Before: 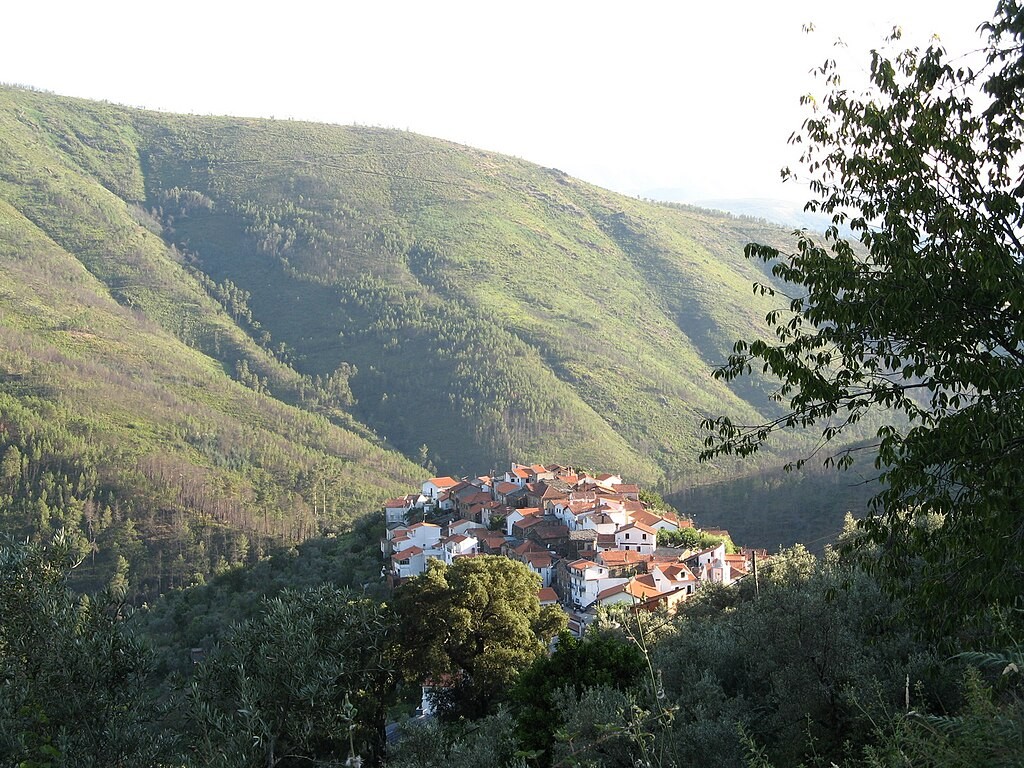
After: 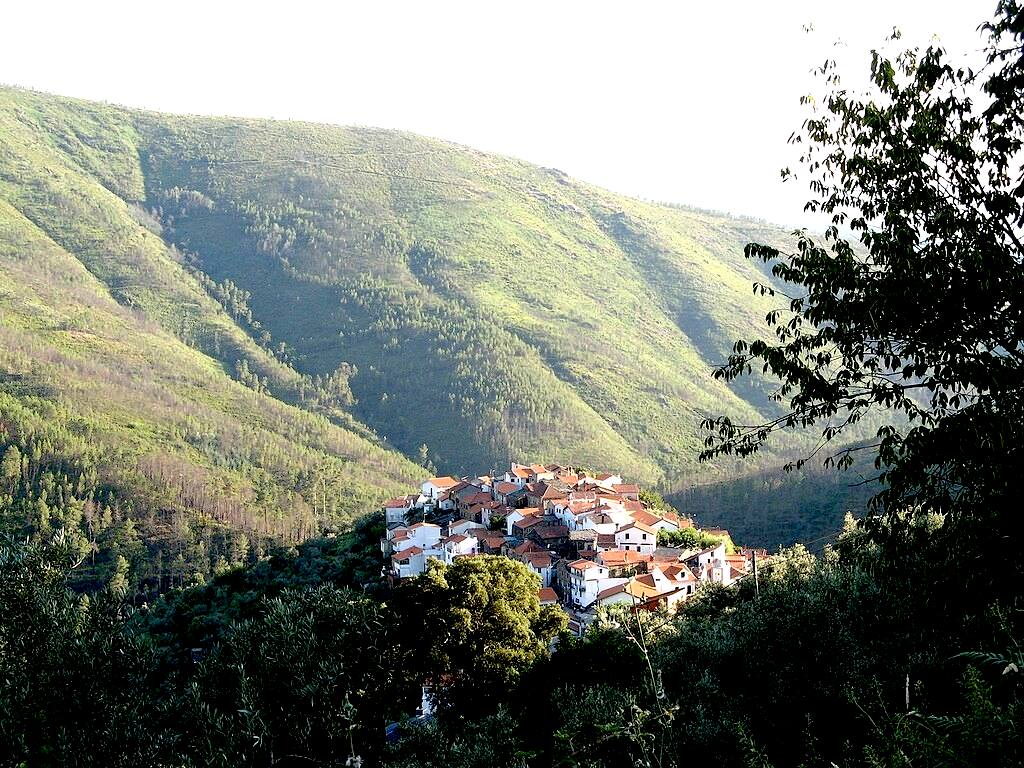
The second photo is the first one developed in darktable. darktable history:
exposure: black level correction 0.04, exposure 0.499 EV, compensate highlight preservation false
